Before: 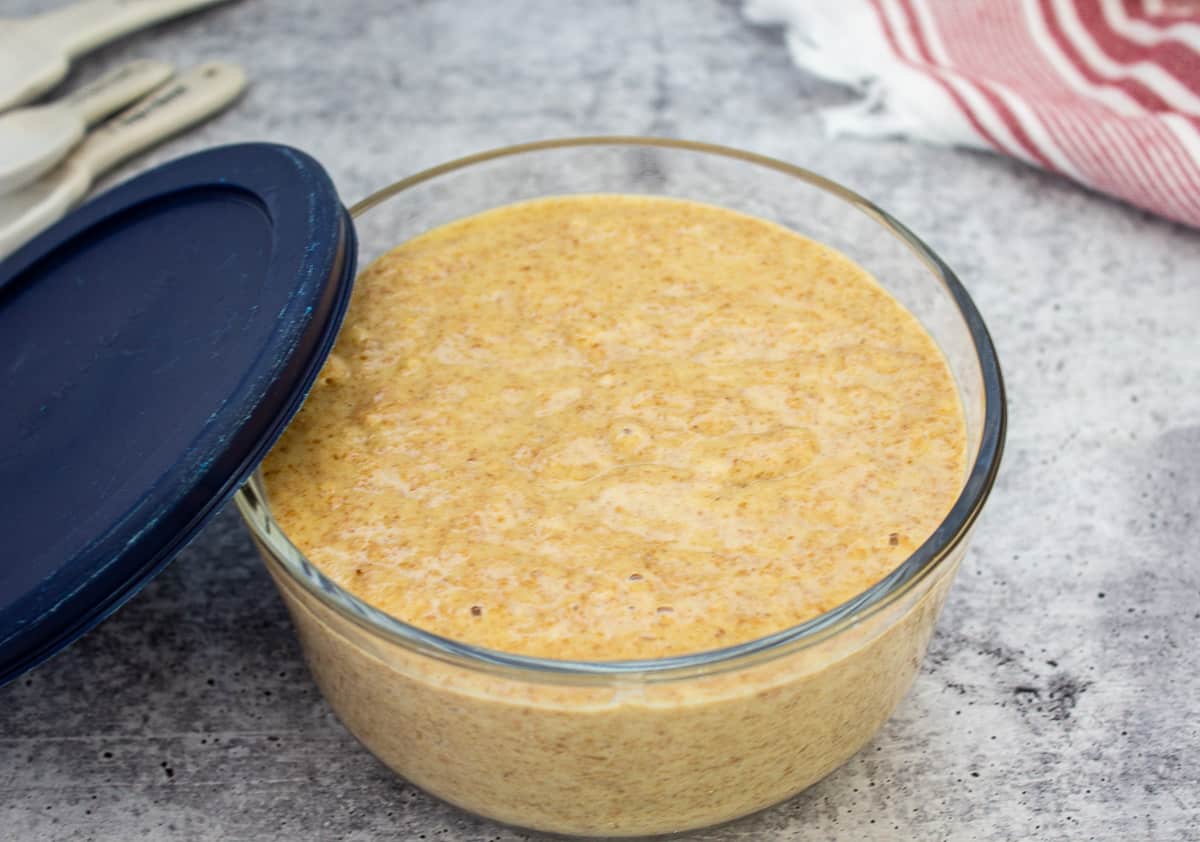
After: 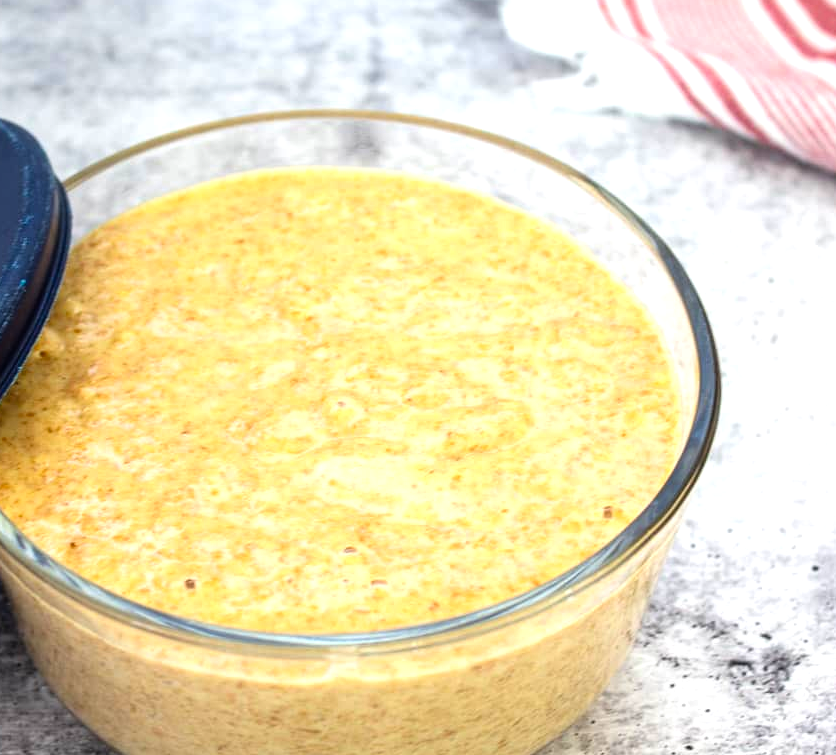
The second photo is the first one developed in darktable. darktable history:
contrast brightness saturation: saturation 0.121
tone equalizer: -8 EV -0.786 EV, -7 EV -0.702 EV, -6 EV -0.605 EV, -5 EV -0.396 EV, -3 EV 0.4 EV, -2 EV 0.6 EV, -1 EV 0.674 EV, +0 EV 0.762 EV, mask exposure compensation -0.502 EV
crop and rotate: left 23.886%, top 3.259%, right 6.379%, bottom 7.043%
